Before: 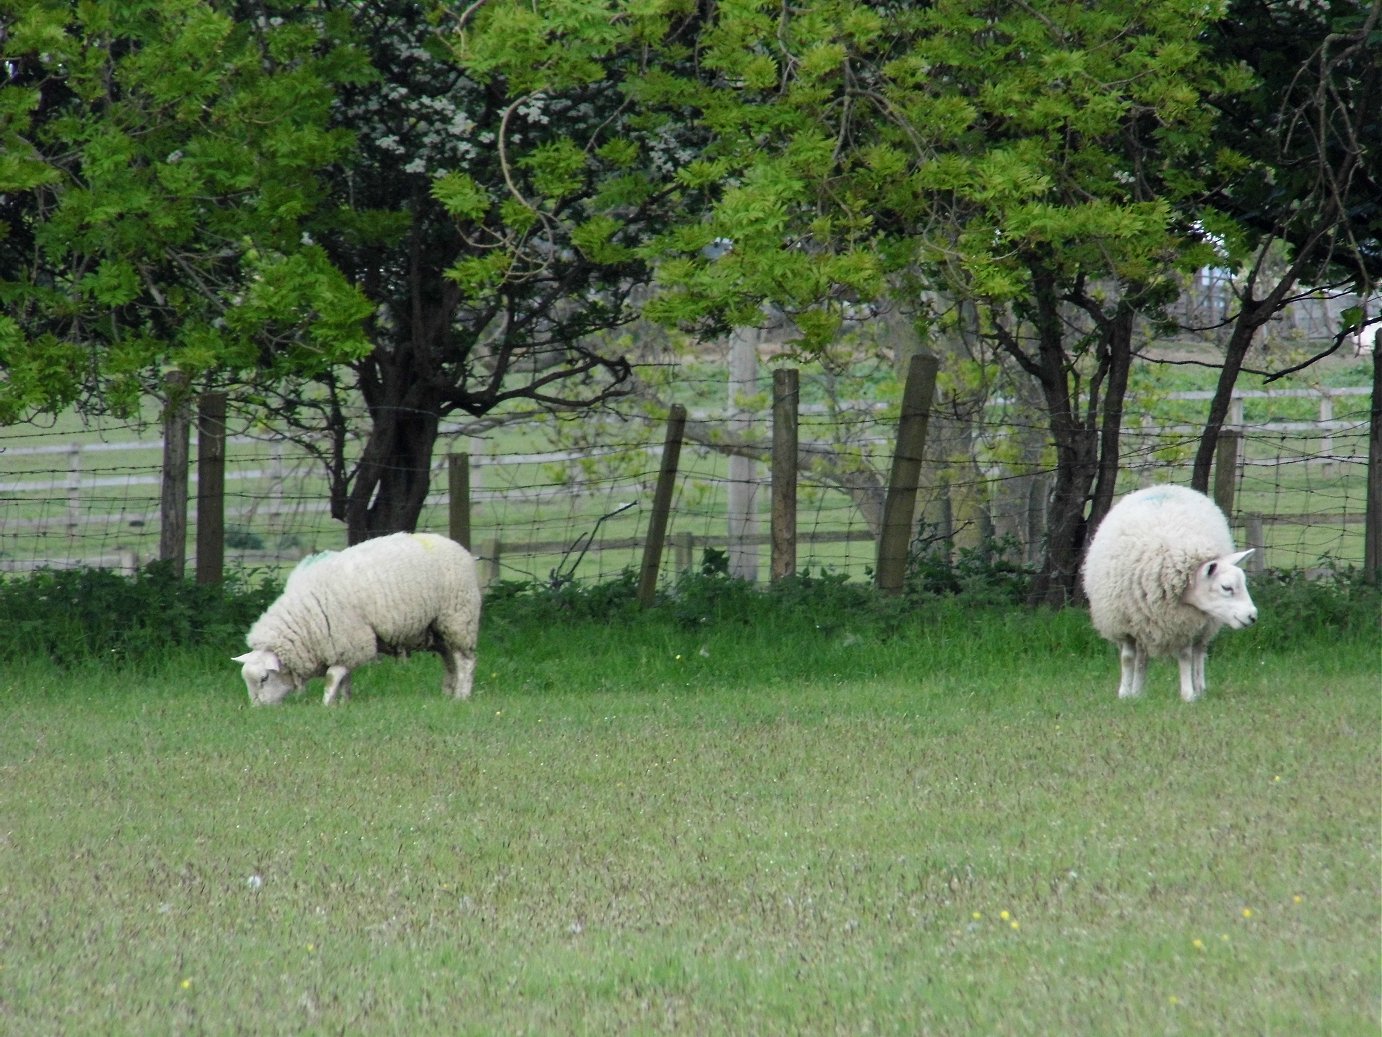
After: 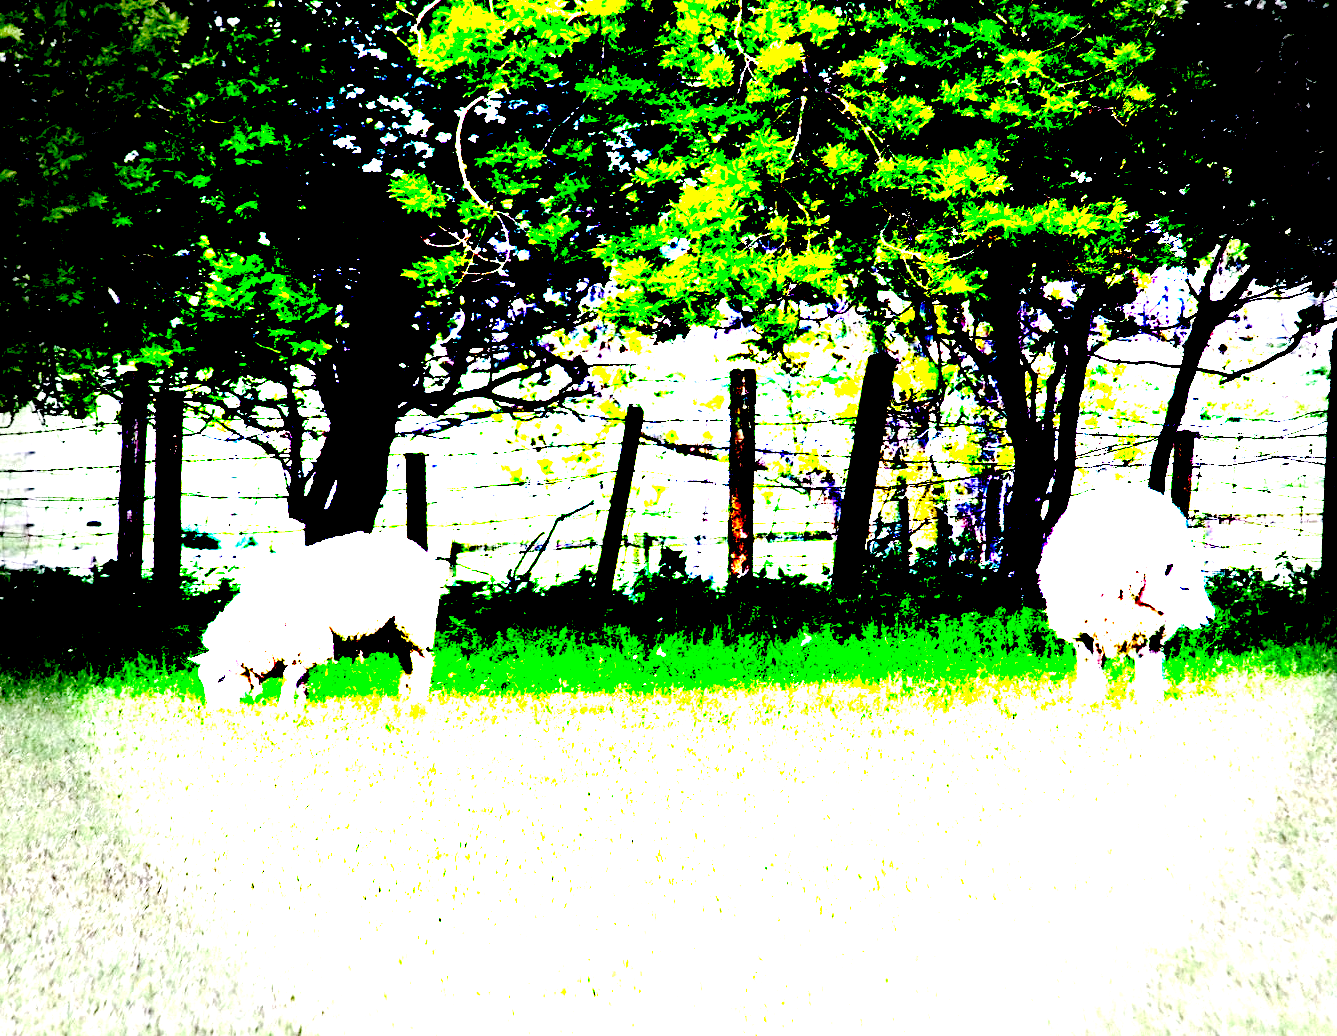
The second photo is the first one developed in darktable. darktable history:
white balance: red 1.066, blue 1.119
crop and rotate: left 3.238%
vignetting: fall-off start 76.42%, fall-off radius 27.36%, brightness -0.872, center (0.037, -0.09), width/height ratio 0.971
exposure: black level correction 0.1, exposure 3 EV, compensate highlight preservation false
